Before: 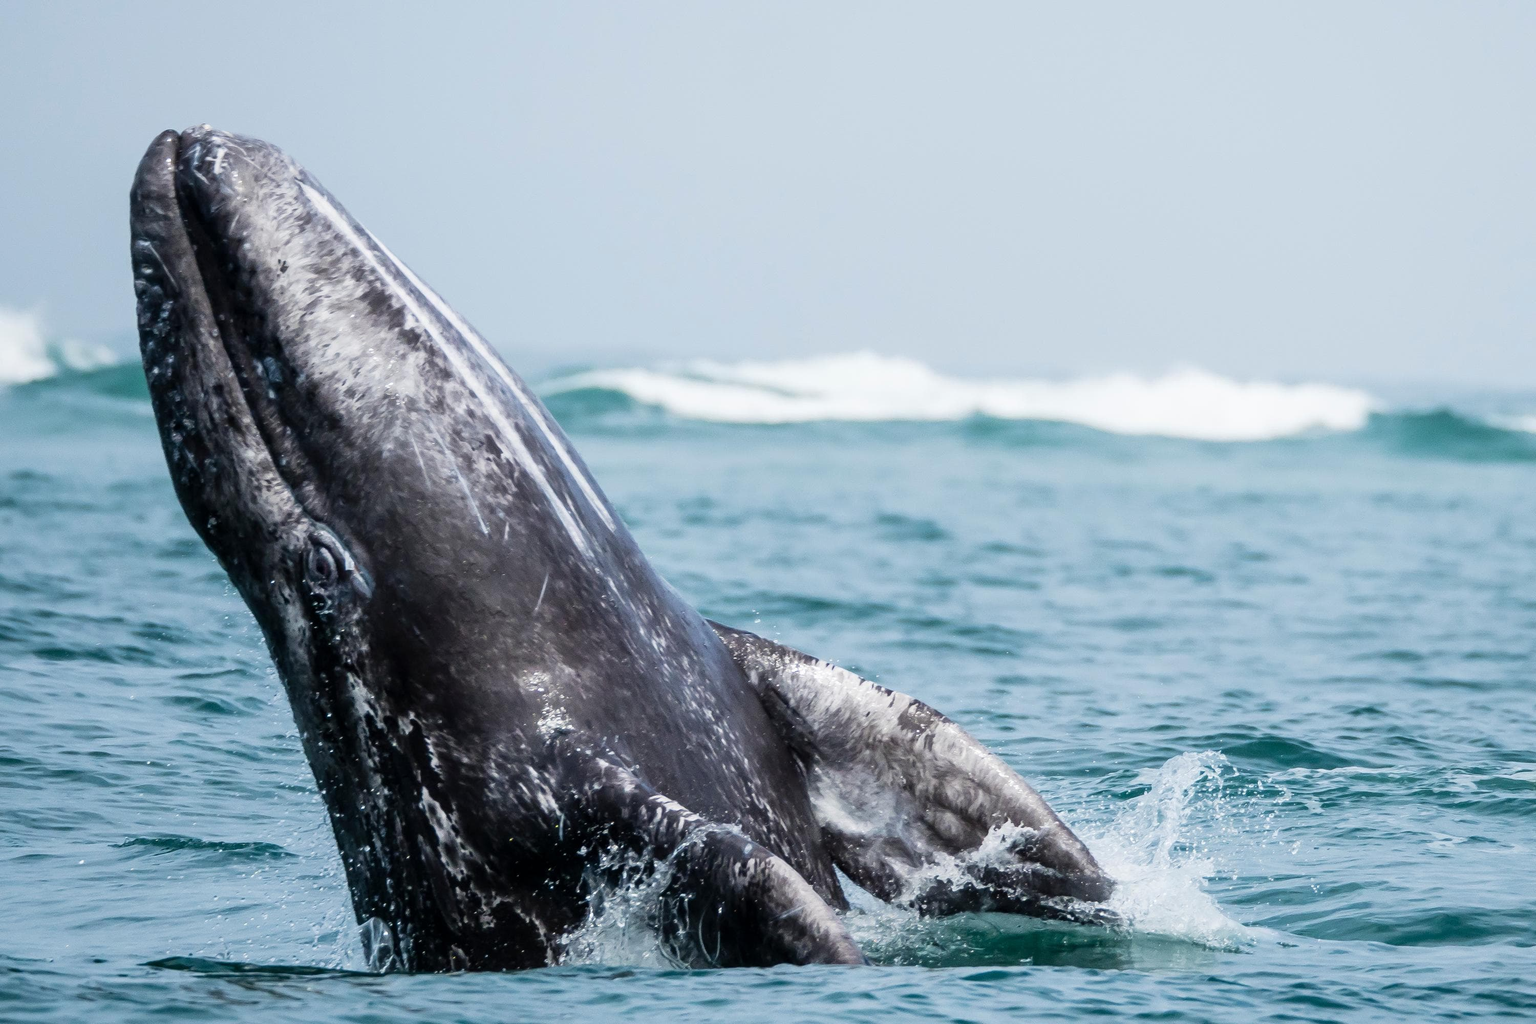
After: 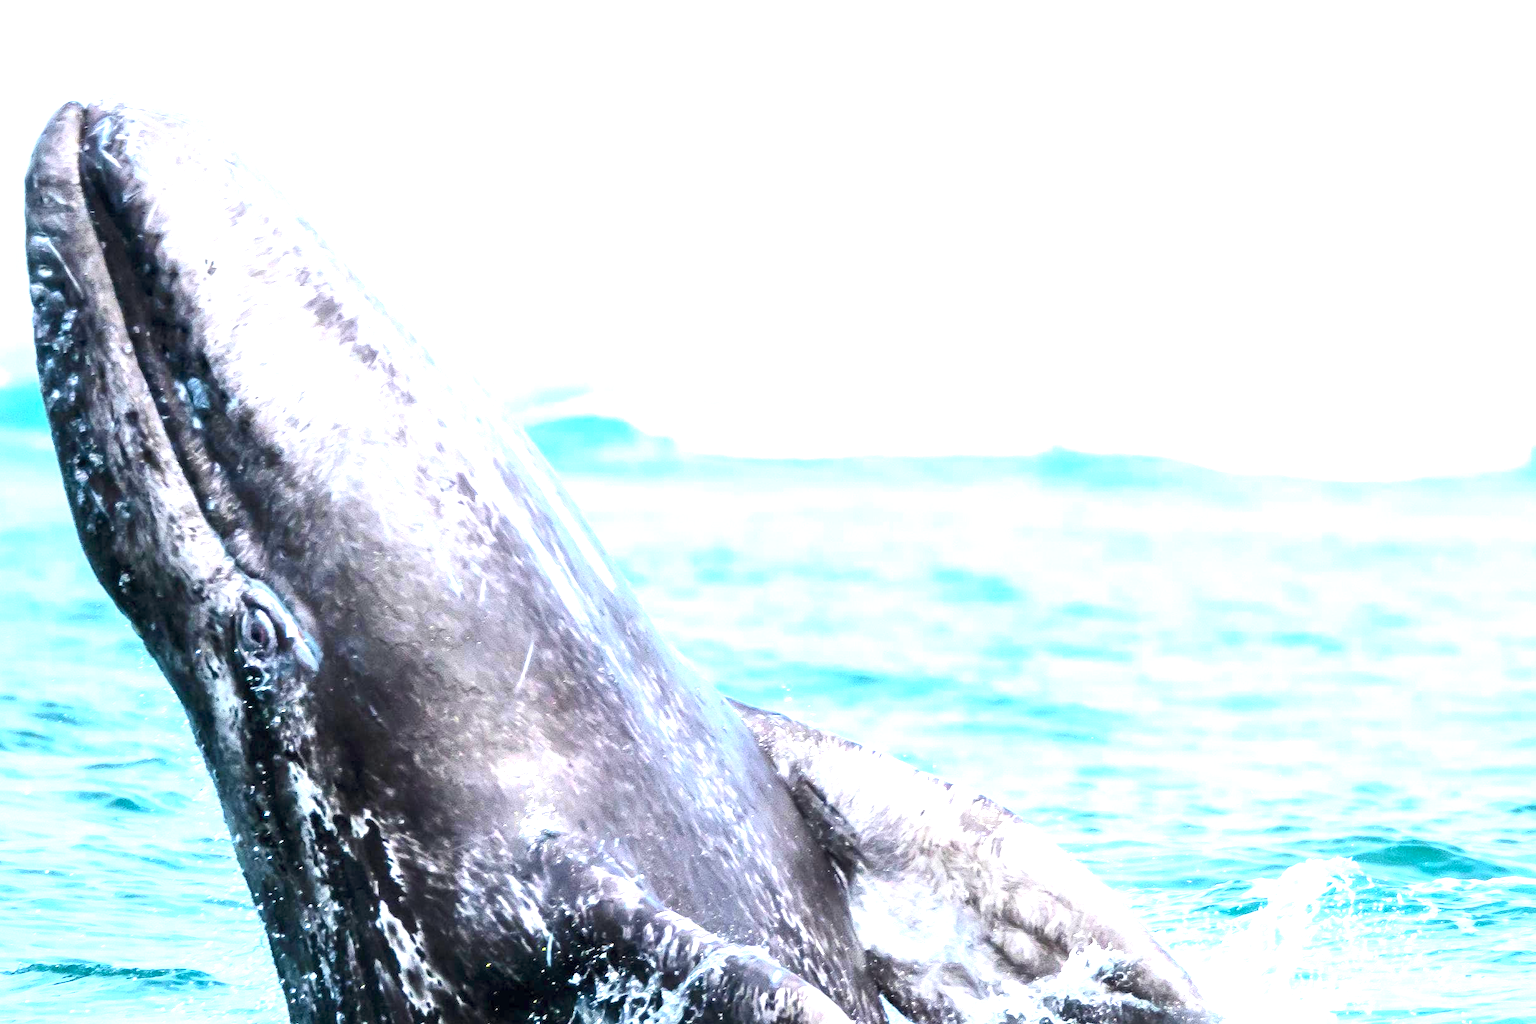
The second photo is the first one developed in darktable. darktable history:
crop and rotate: left 7.196%, top 4.574%, right 10.605%, bottom 13.178%
contrast brightness saturation: contrast 0.2, brightness 0.16, saturation 0.22
exposure: exposure 2 EV, compensate highlight preservation false
